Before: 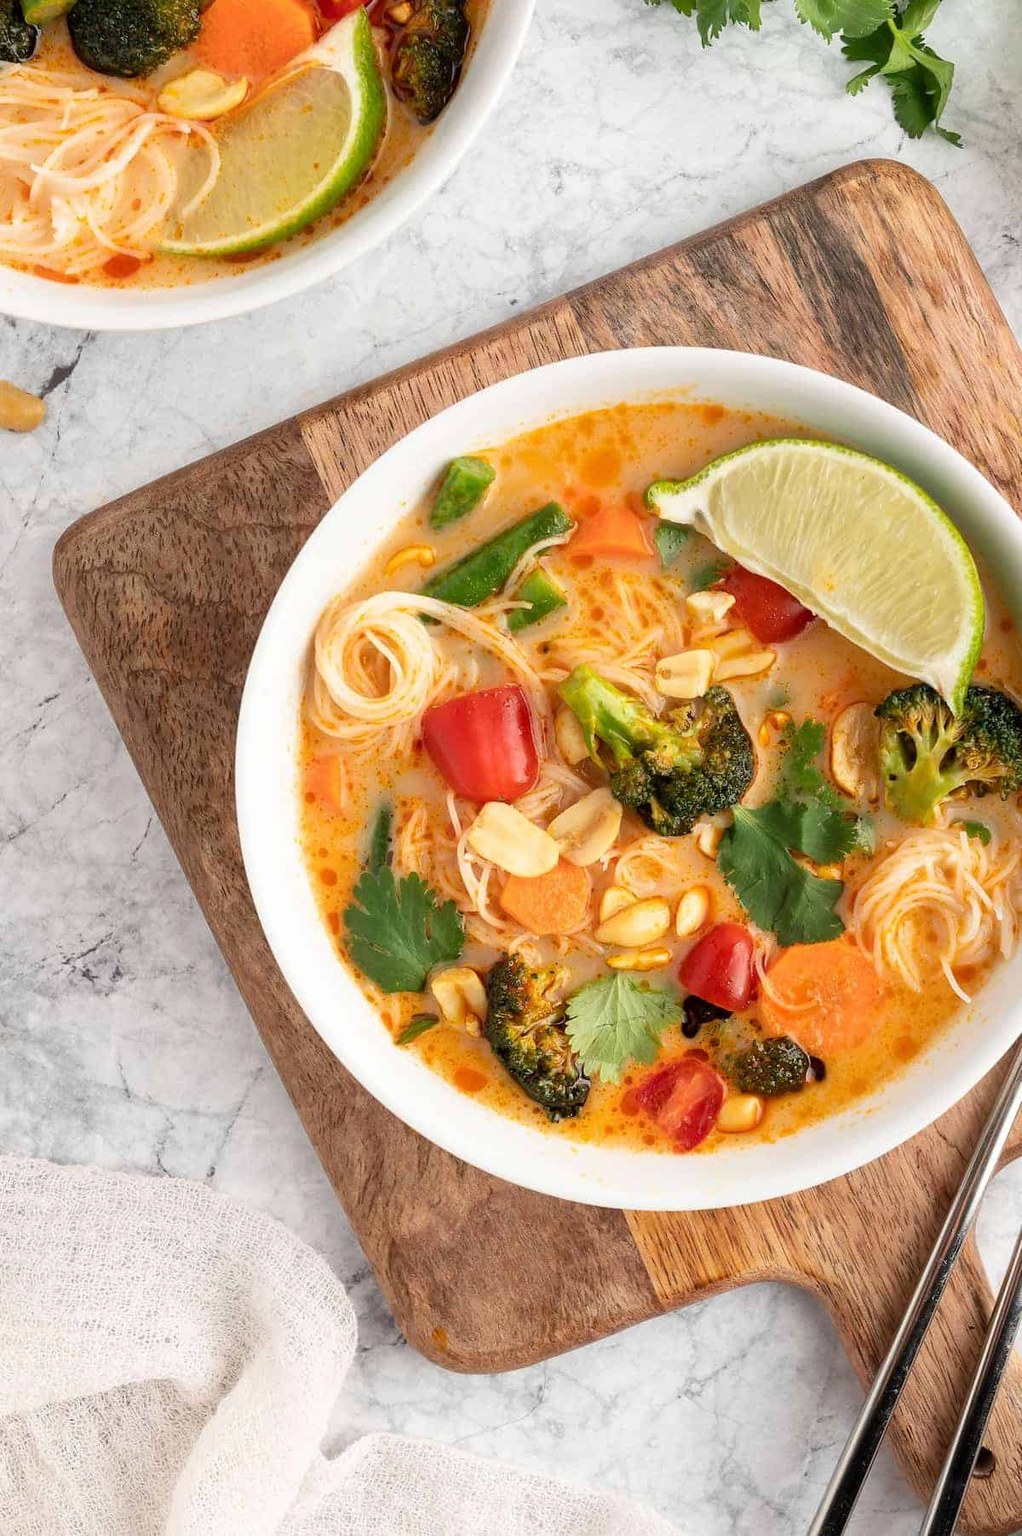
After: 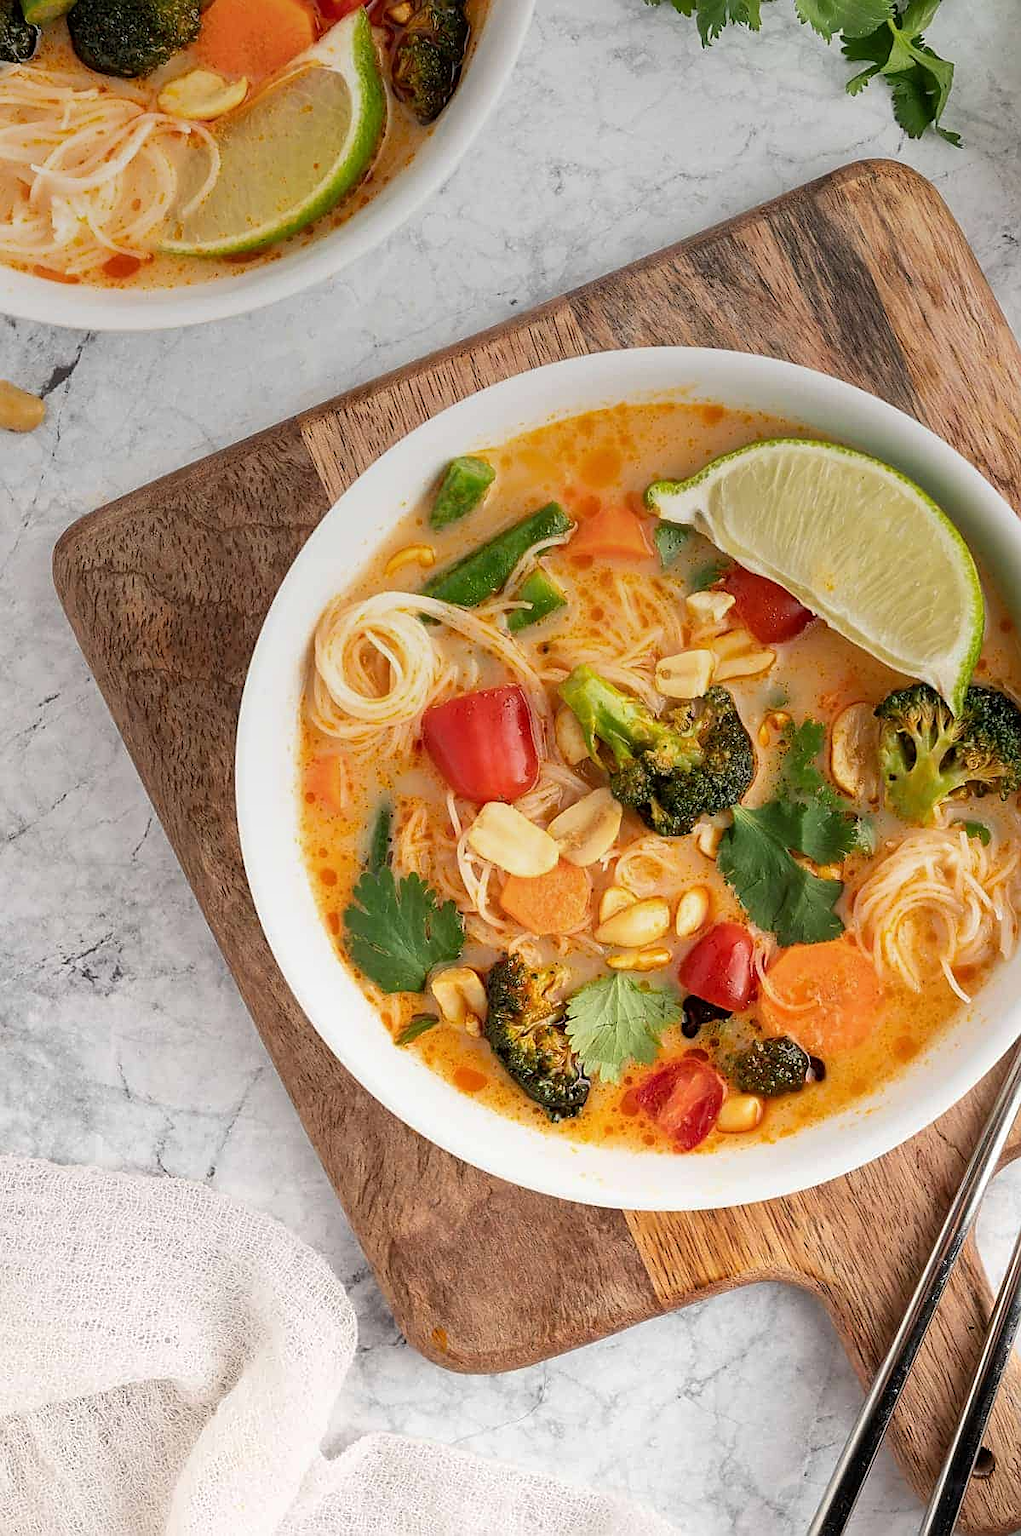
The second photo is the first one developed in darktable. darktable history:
graduated density: on, module defaults
sharpen: on, module defaults
